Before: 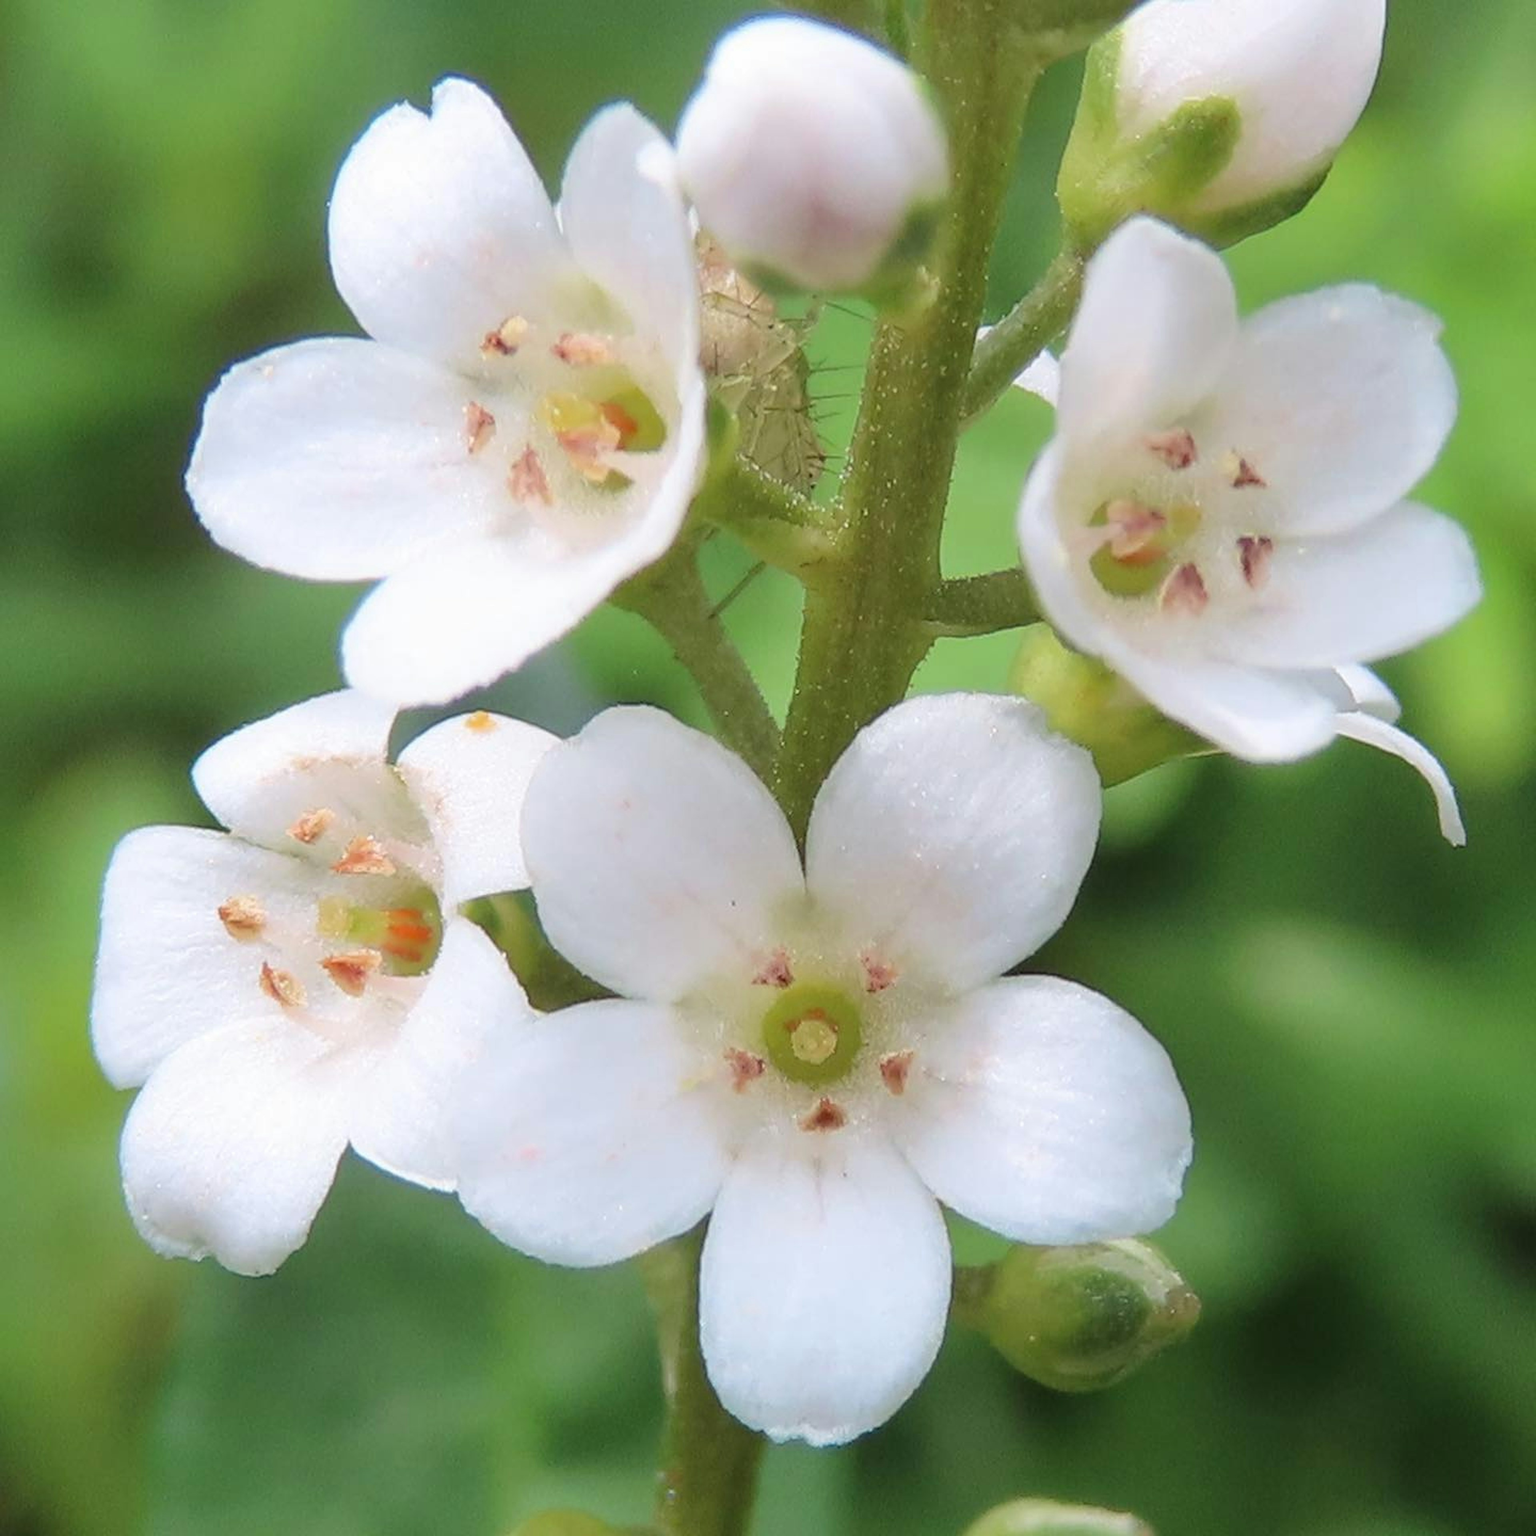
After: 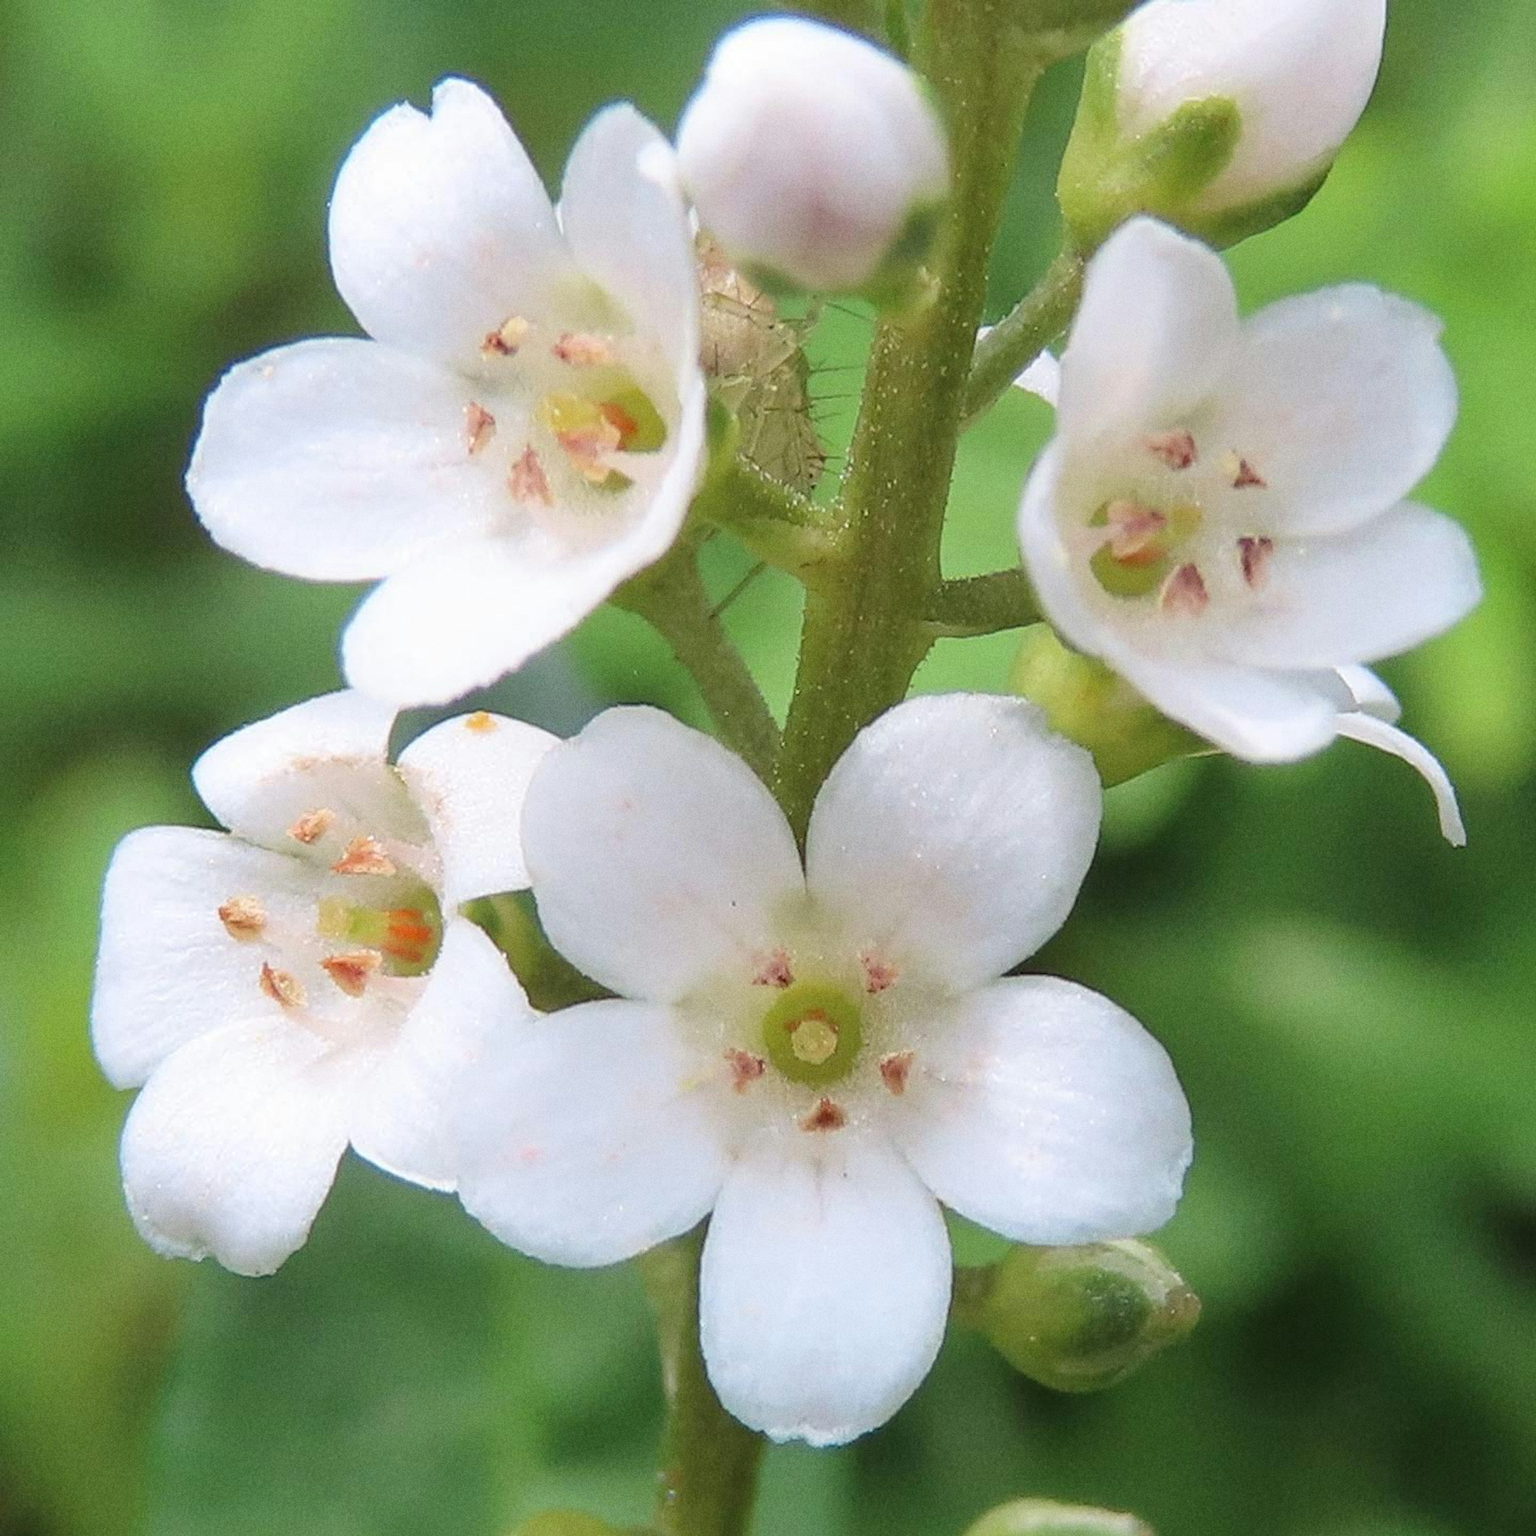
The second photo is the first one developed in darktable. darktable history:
contrast equalizer: octaves 7, y [[0.5, 0.502, 0.506, 0.511, 0.52, 0.537], [0.5 ×6], [0.505, 0.509, 0.518, 0.534, 0.553, 0.561], [0 ×6], [0 ×6]]
grain: coarseness 7.08 ISO, strength 21.67%, mid-tones bias 59.58%
